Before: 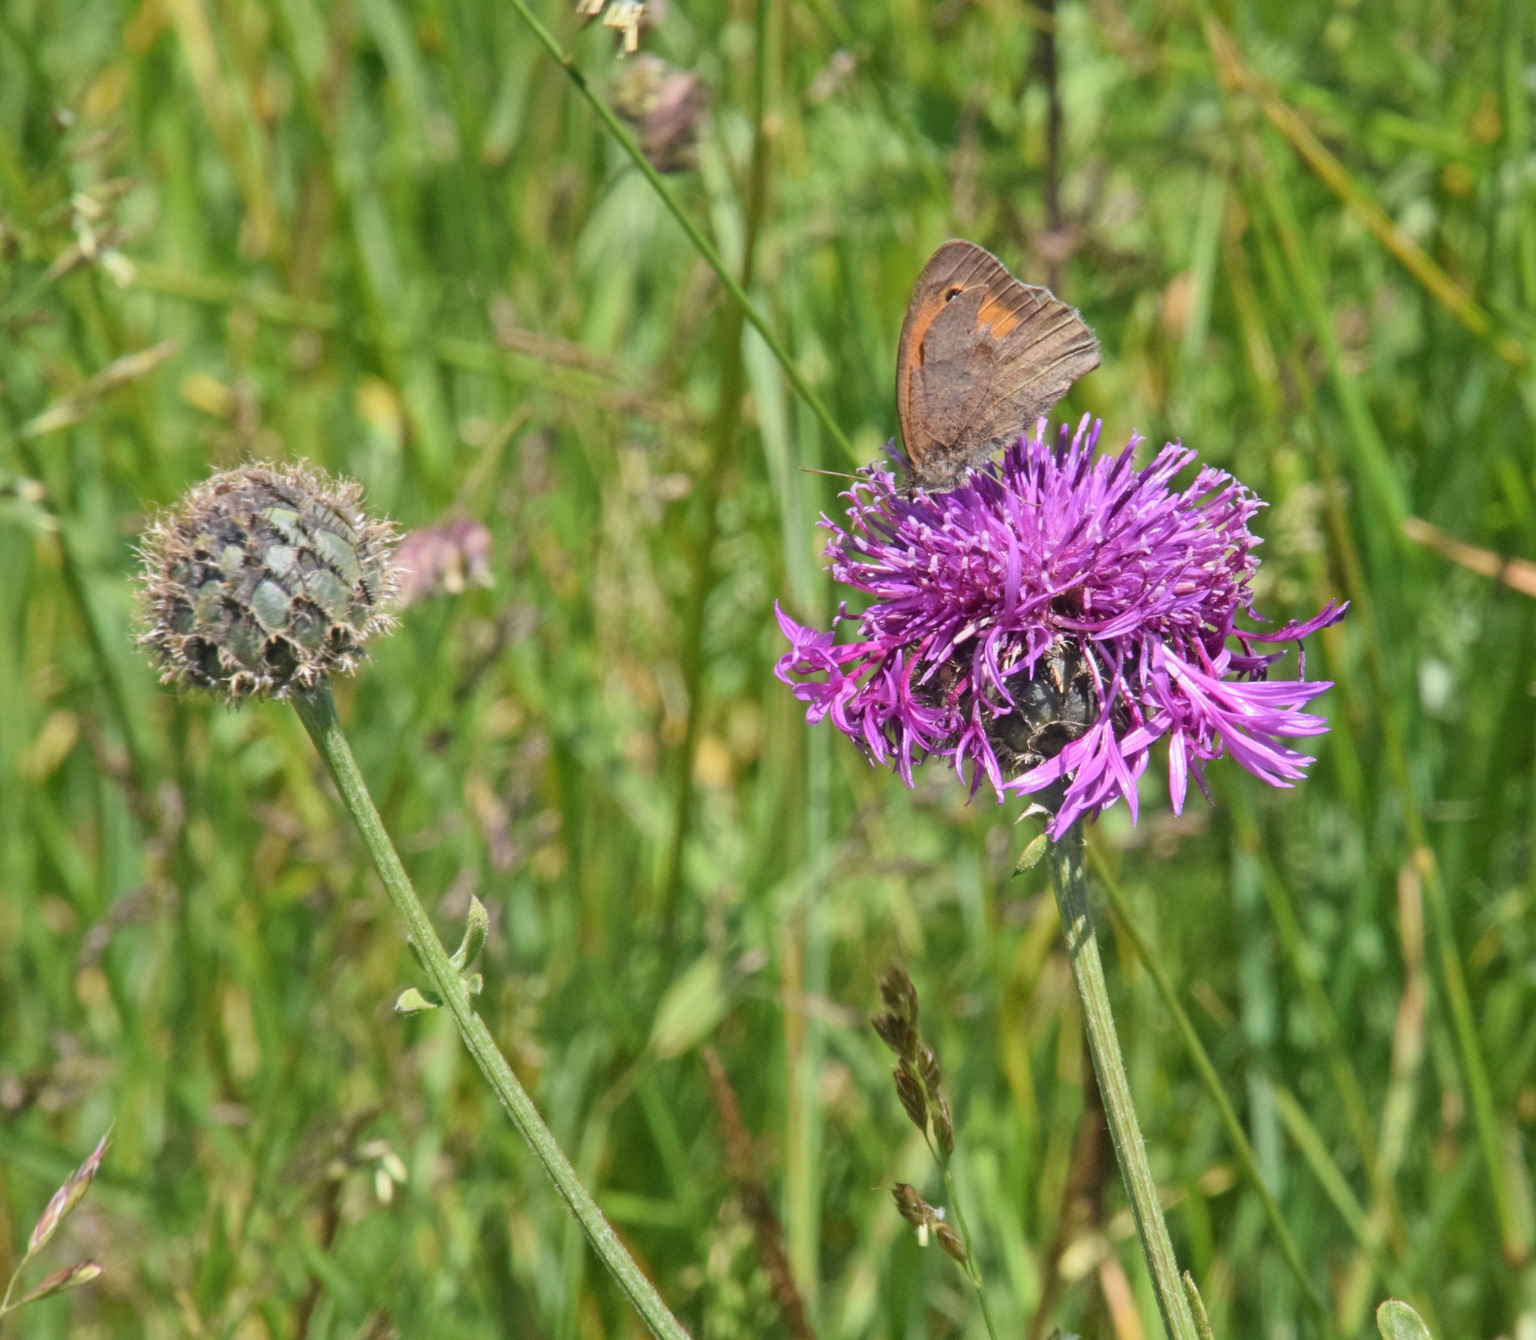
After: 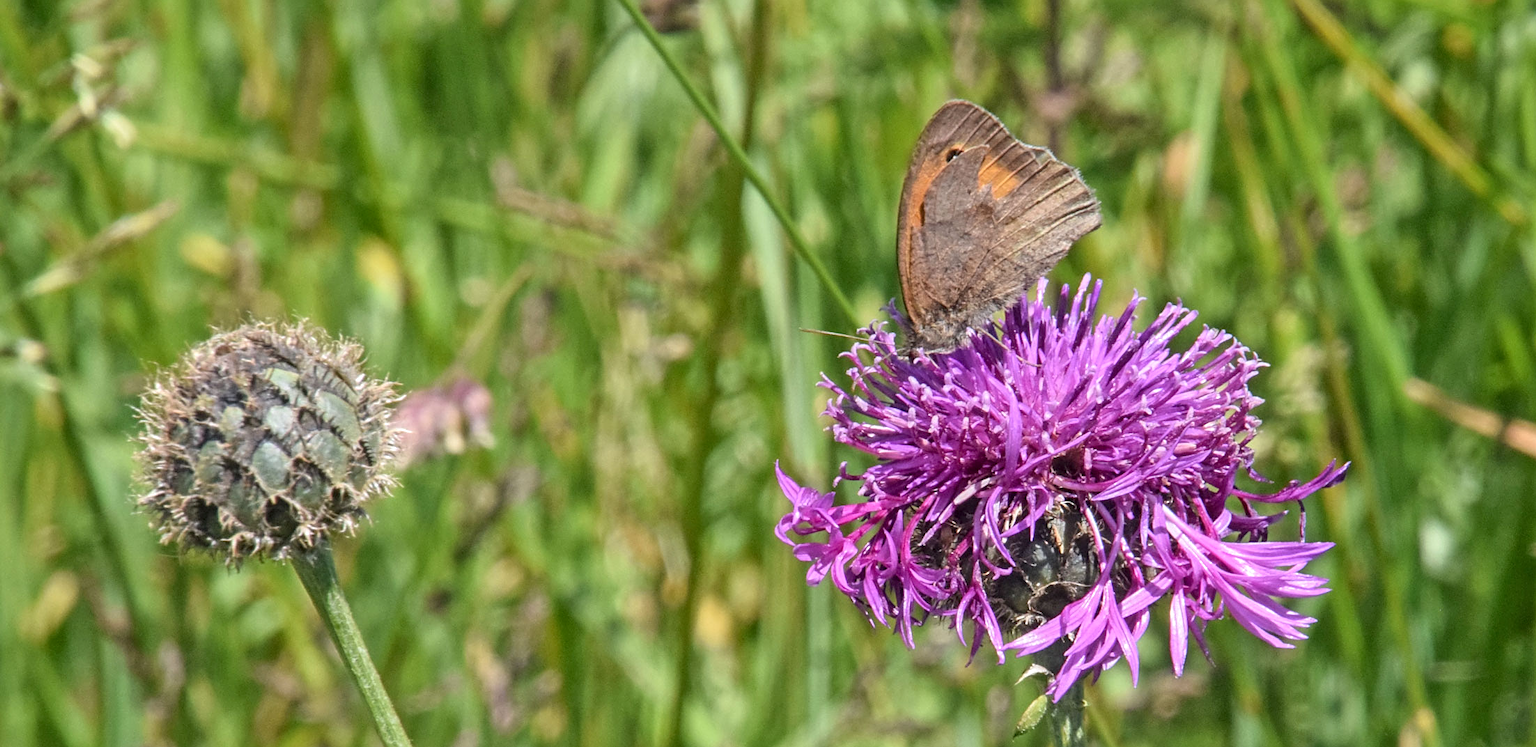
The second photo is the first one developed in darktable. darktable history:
sharpen: on, module defaults
local contrast: on, module defaults
crop and rotate: top 10.465%, bottom 33.775%
exposure: black level correction 0.001, exposure 0.015 EV, compensate highlight preservation false
